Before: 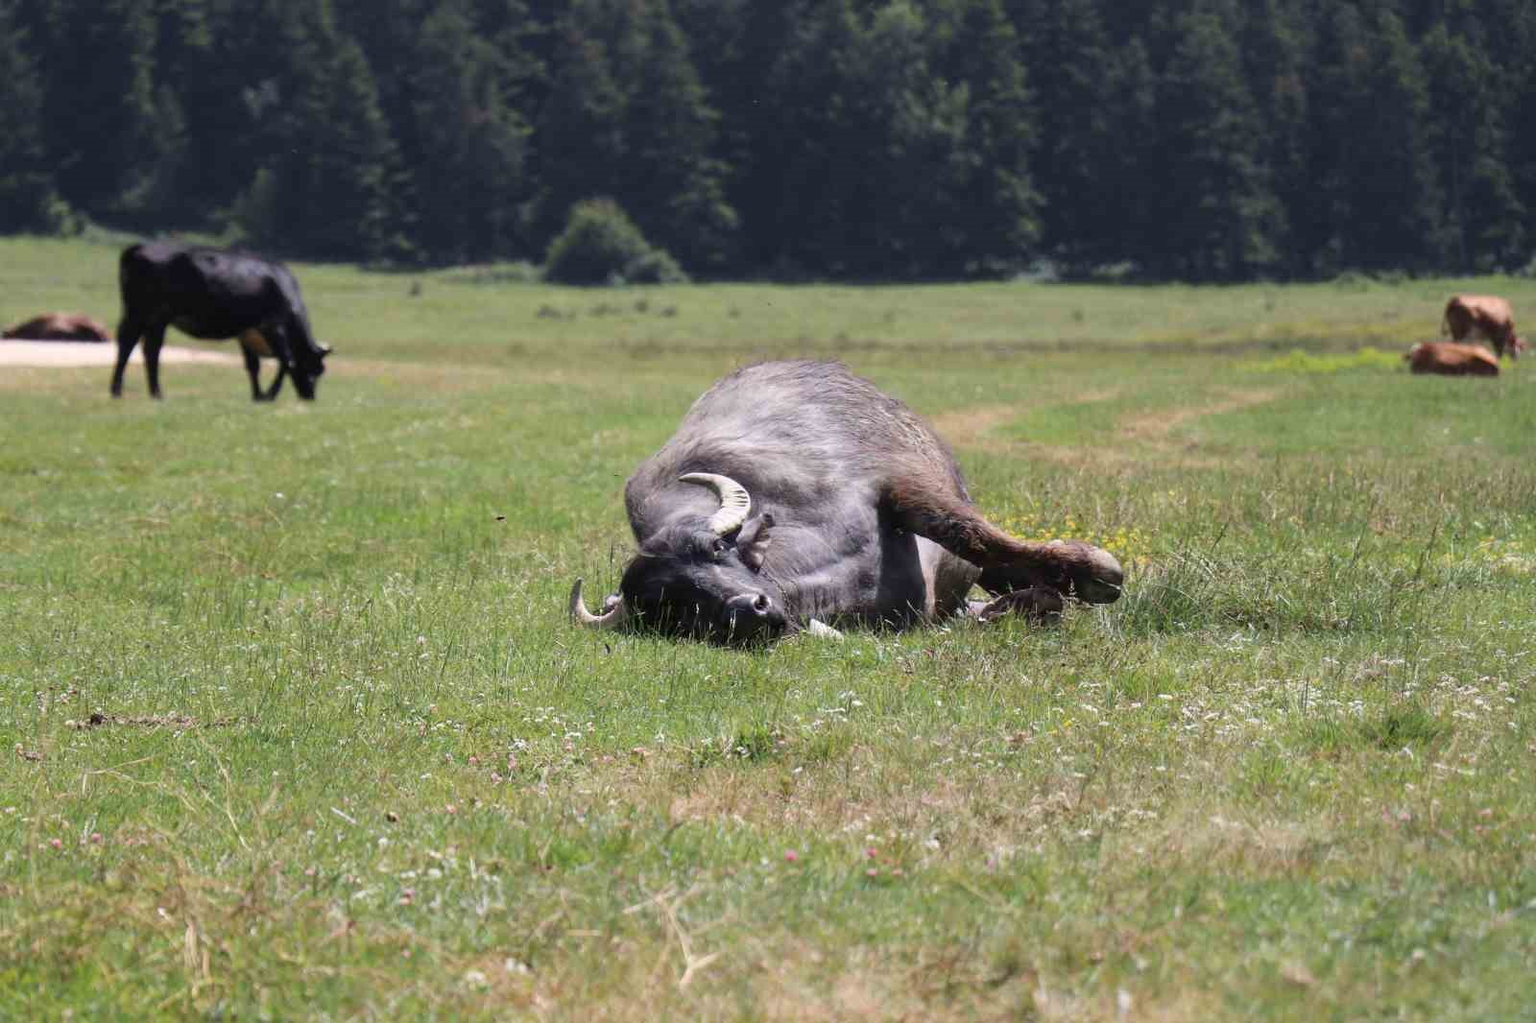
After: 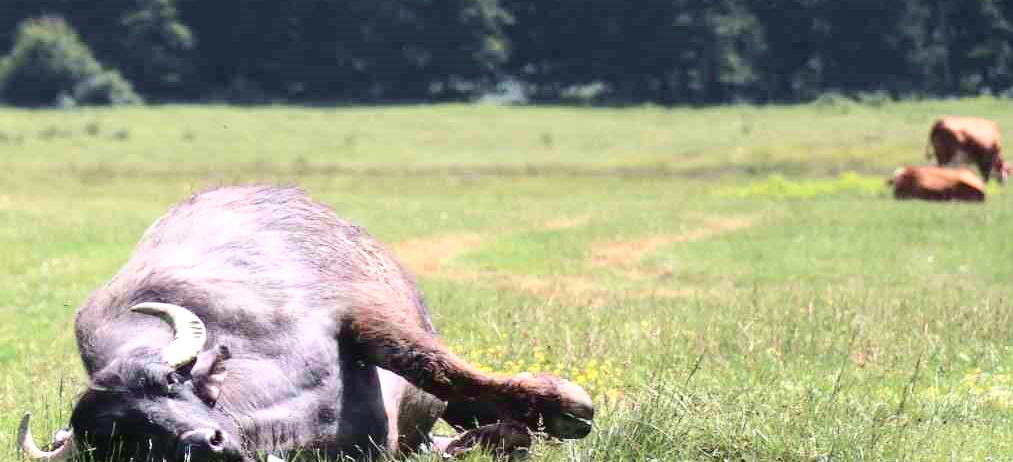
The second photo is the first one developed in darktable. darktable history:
tone curve: curves: ch0 [(0, 0.023) (0.087, 0.065) (0.184, 0.168) (0.45, 0.54) (0.57, 0.683) (0.722, 0.825) (0.877, 0.948) (1, 1)]; ch1 [(0, 0) (0.388, 0.369) (0.44, 0.44) (0.489, 0.481) (0.534, 0.551) (0.657, 0.659) (1, 1)]; ch2 [(0, 0) (0.353, 0.317) (0.408, 0.427) (0.472, 0.46) (0.5, 0.496) (0.537, 0.539) (0.576, 0.592) (0.625, 0.631) (1, 1)], color space Lab, independent channels, preserve colors none
exposure: exposure 0.611 EV, compensate highlight preservation false
crop: left 36.045%, top 17.889%, right 0.62%, bottom 38.759%
